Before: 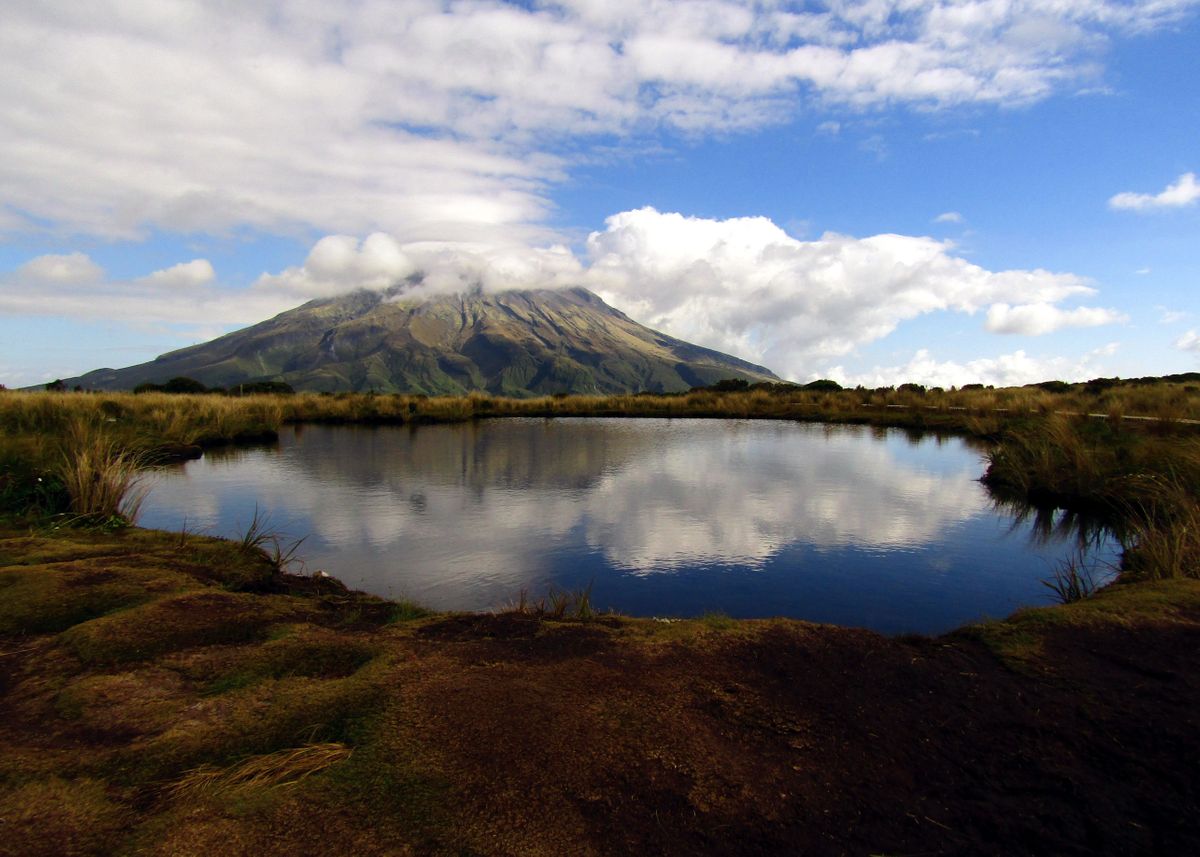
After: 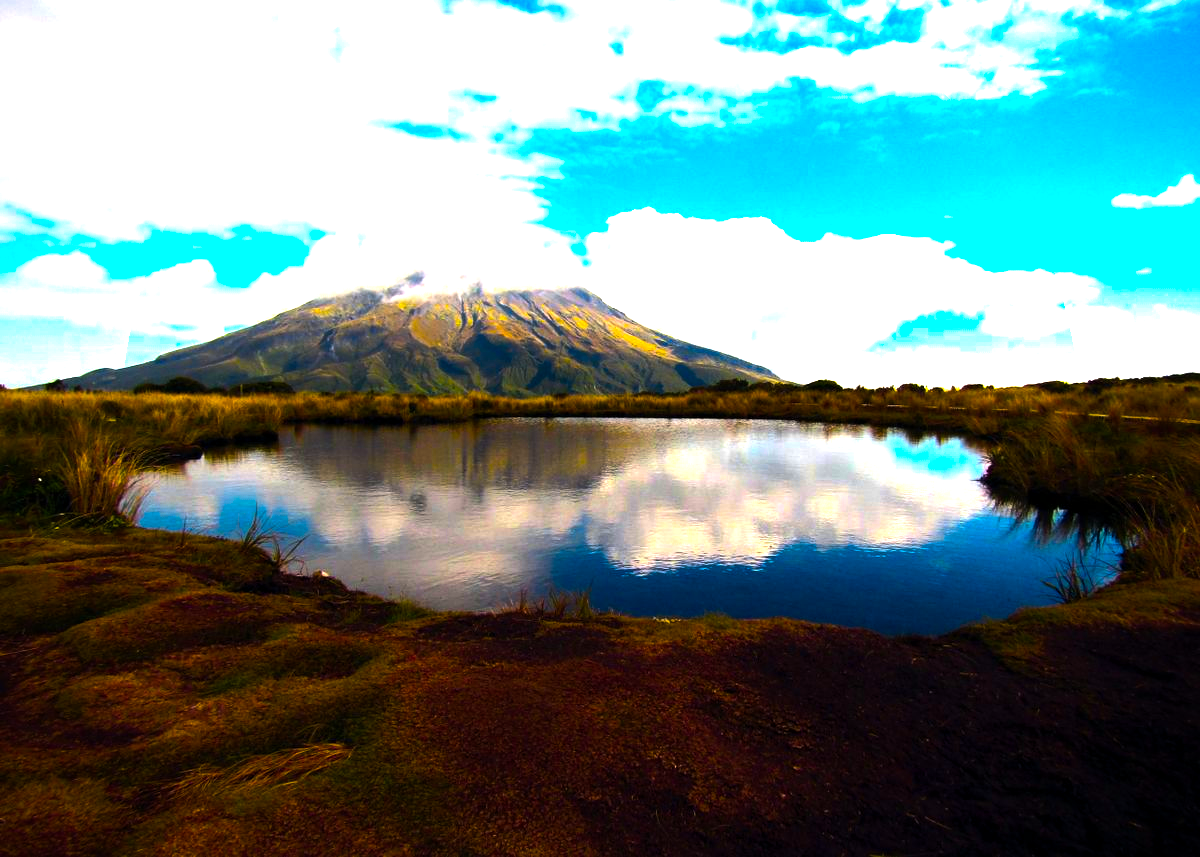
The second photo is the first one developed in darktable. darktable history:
vignetting: saturation 0, unbound false
color balance rgb: linear chroma grading › highlights 100%, linear chroma grading › global chroma 23.41%, perceptual saturation grading › global saturation 35.38%, hue shift -10.68°, perceptual brilliance grading › highlights 47.25%, perceptual brilliance grading › mid-tones 22.2%, perceptual brilliance grading › shadows -5.93%
